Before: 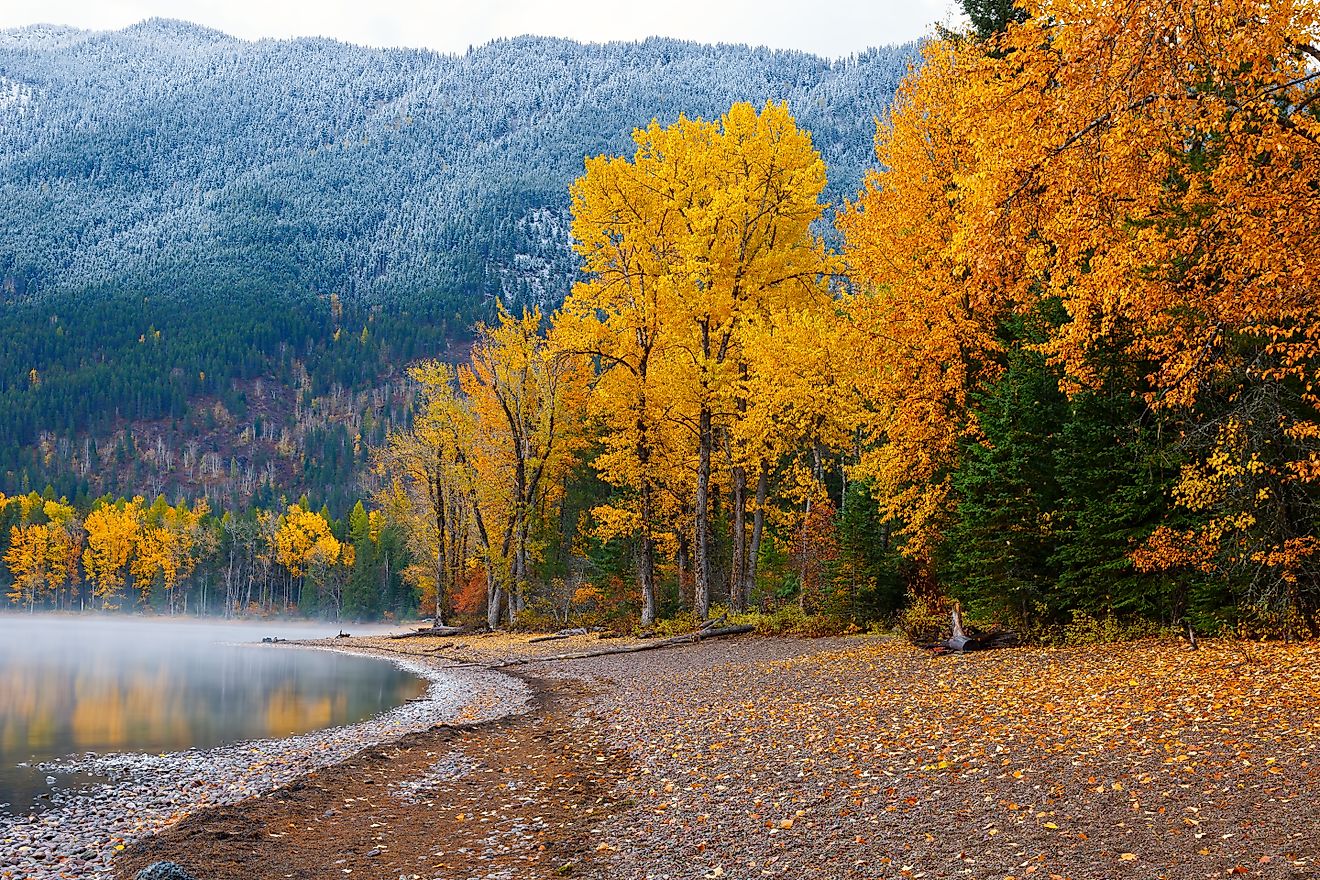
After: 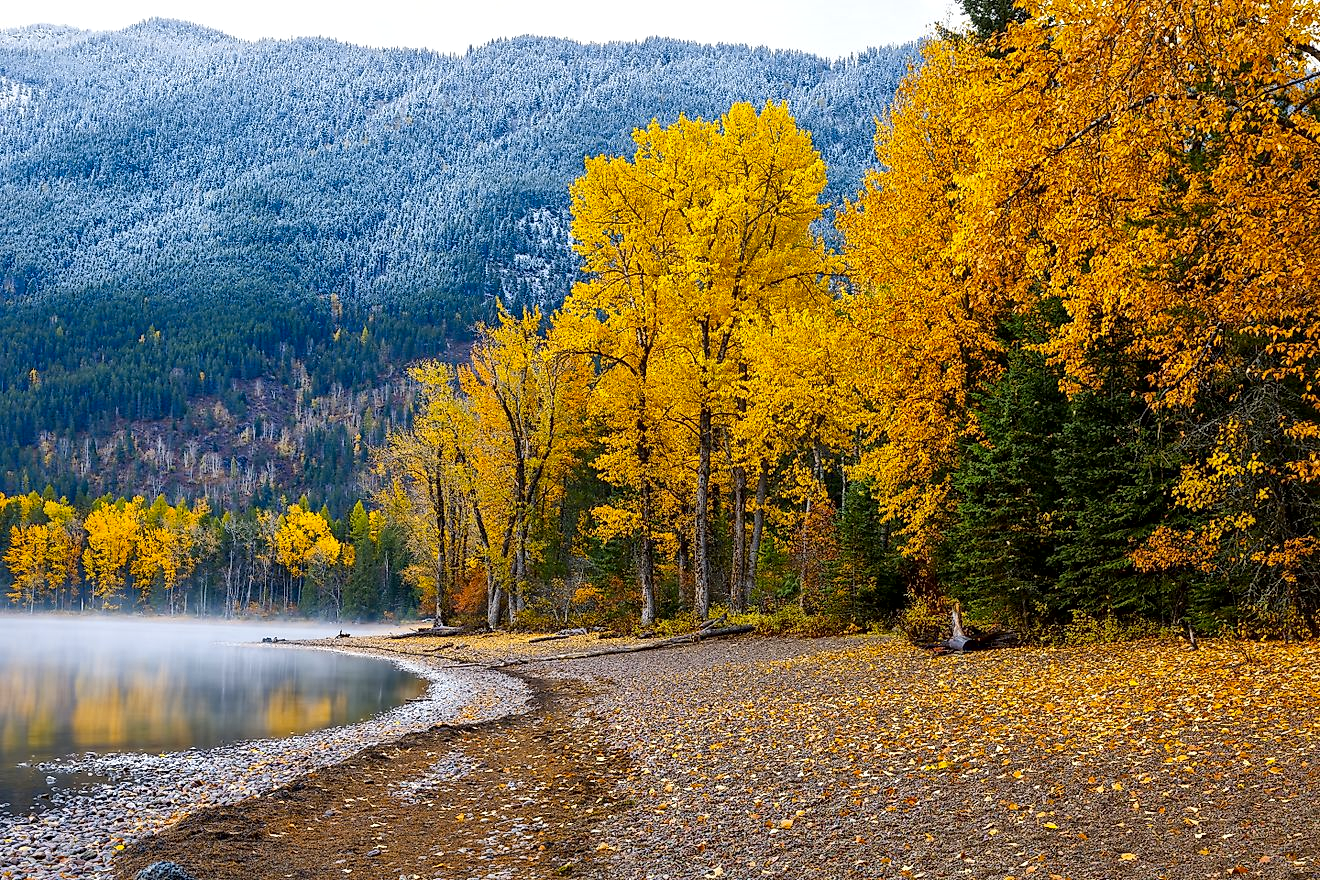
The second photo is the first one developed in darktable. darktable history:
color contrast: green-magenta contrast 0.85, blue-yellow contrast 1.25, unbound 0
local contrast: mode bilateral grid, contrast 20, coarseness 50, detail 171%, midtone range 0.2
